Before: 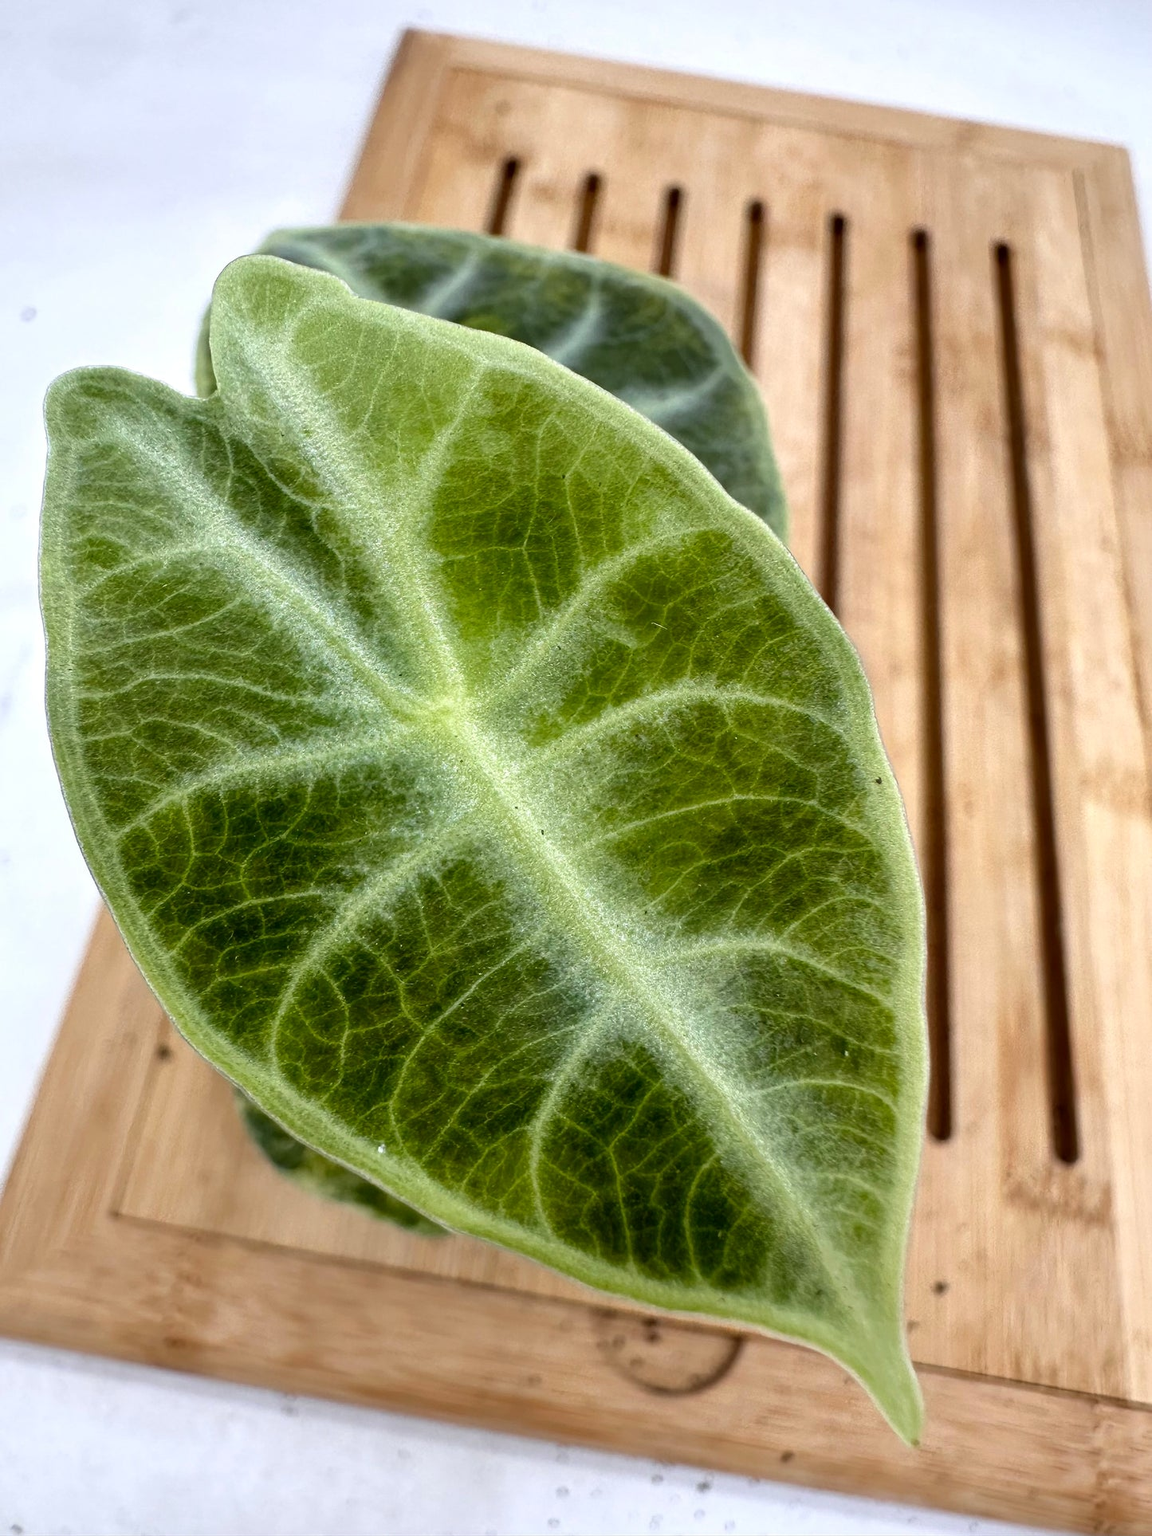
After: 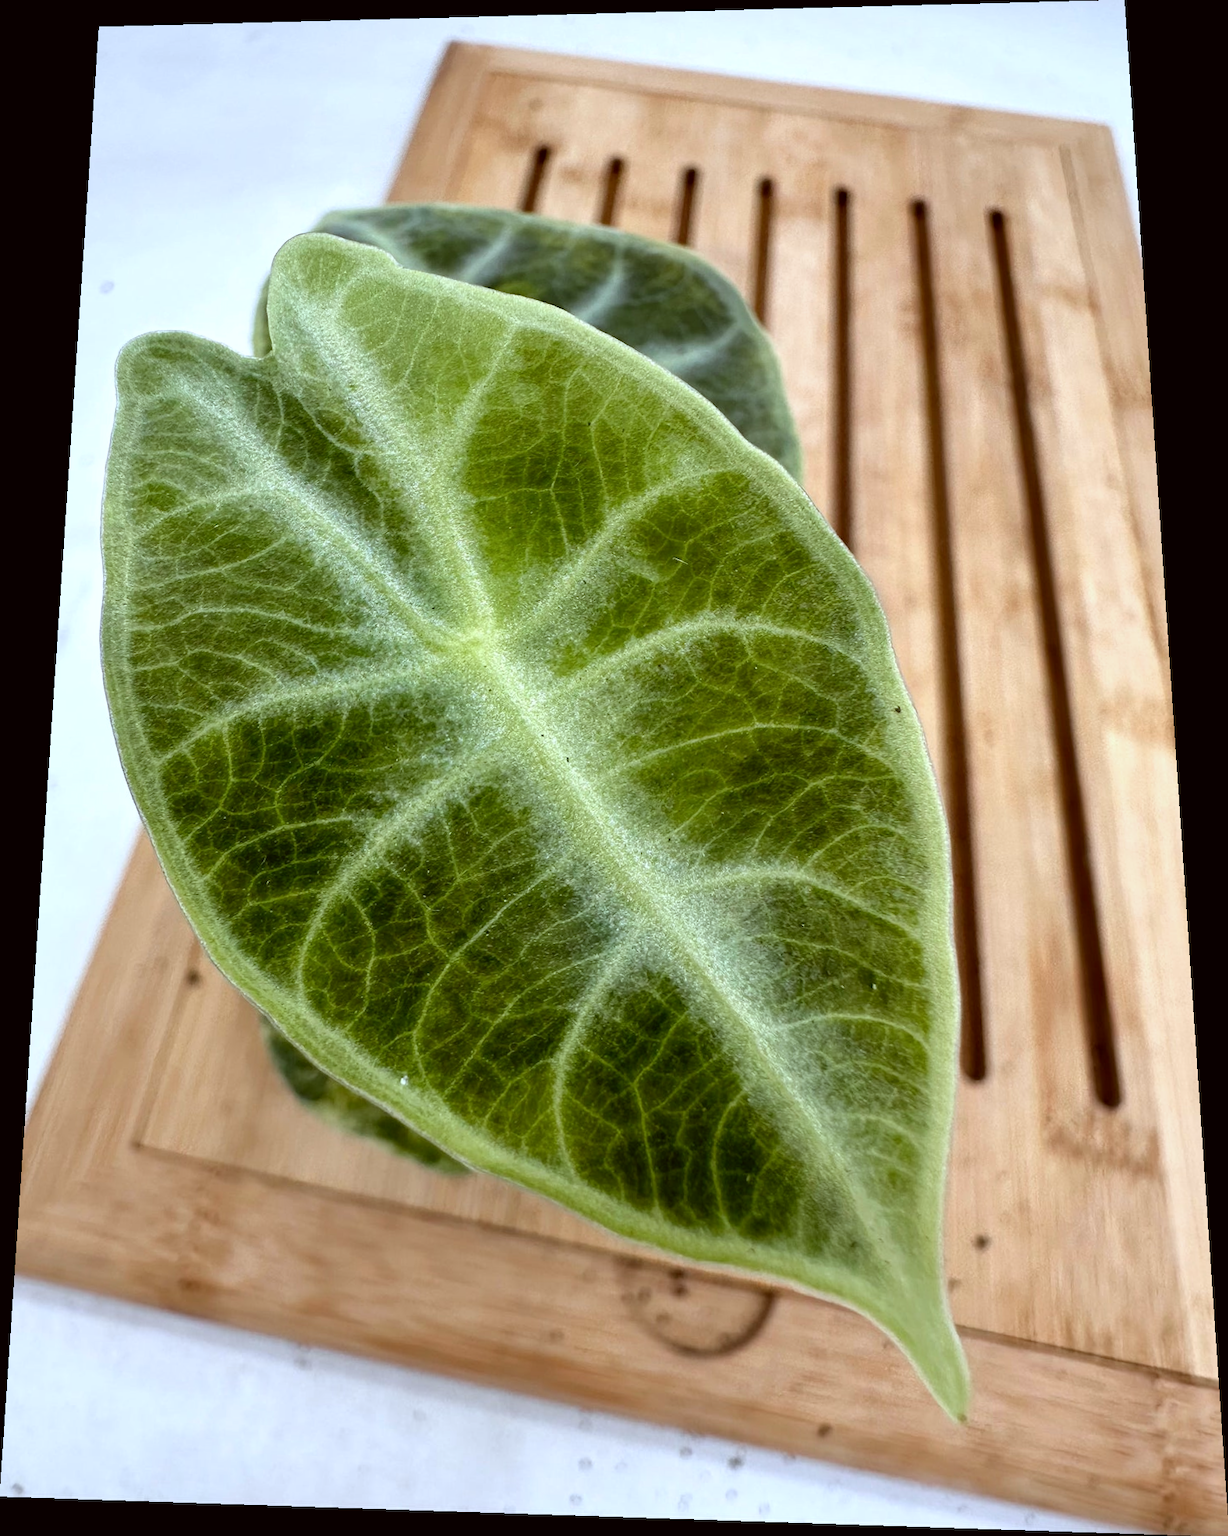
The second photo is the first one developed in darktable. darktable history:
rotate and perspective: rotation 0.128°, lens shift (vertical) -0.181, lens shift (horizontal) -0.044, shear 0.001, automatic cropping off
color correction: highlights a* -3.28, highlights b* -6.24, shadows a* 3.1, shadows b* 5.19
